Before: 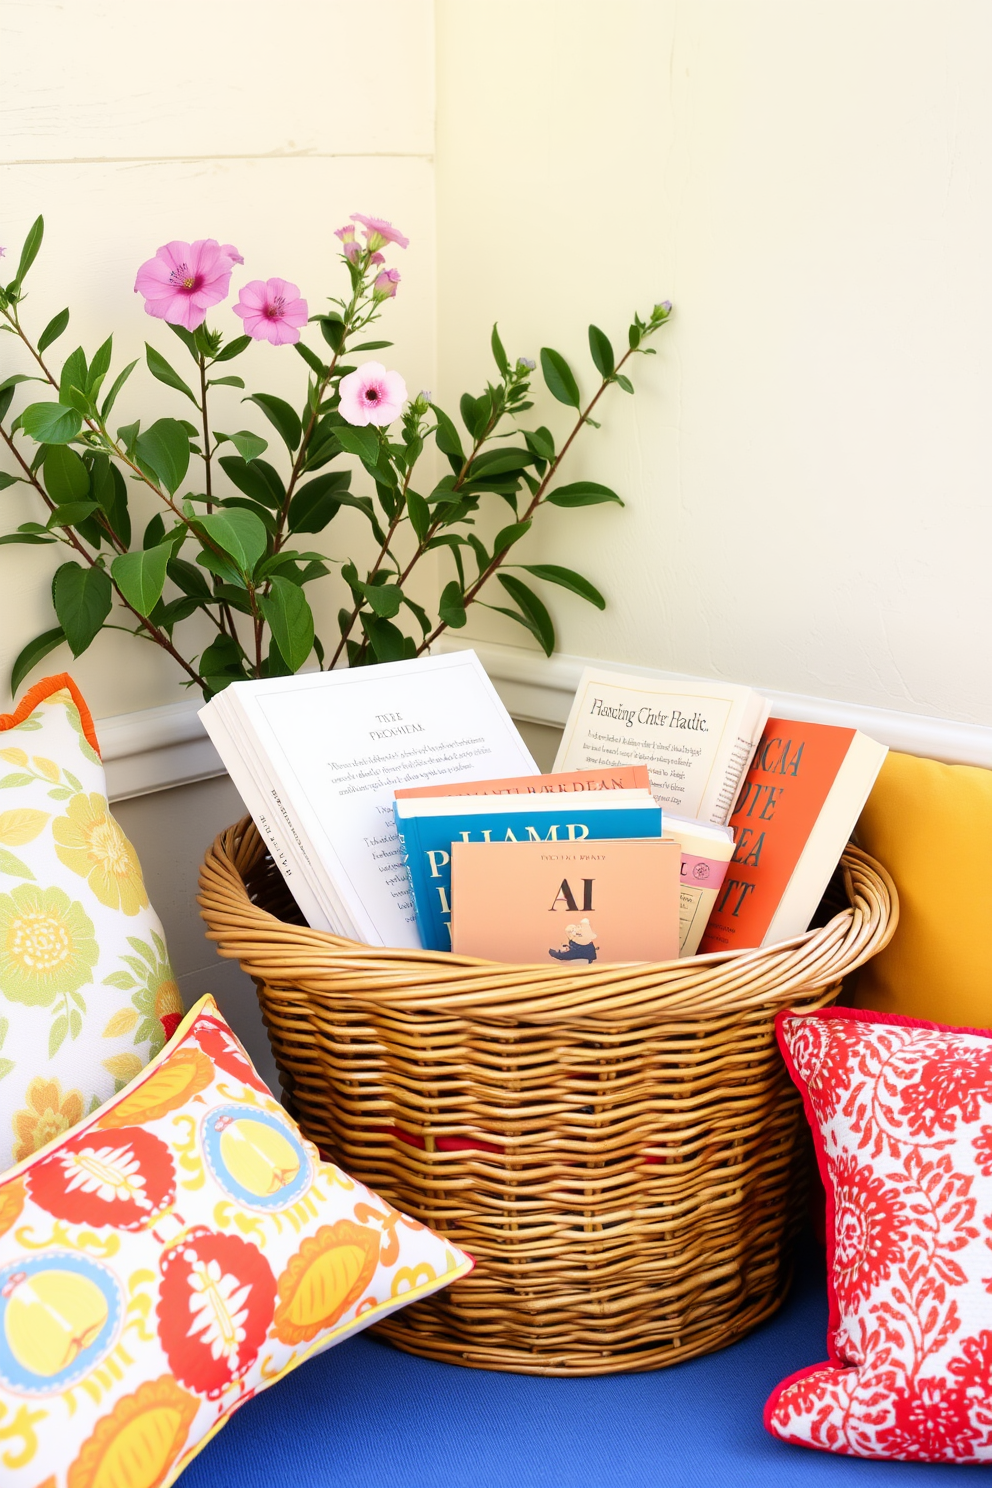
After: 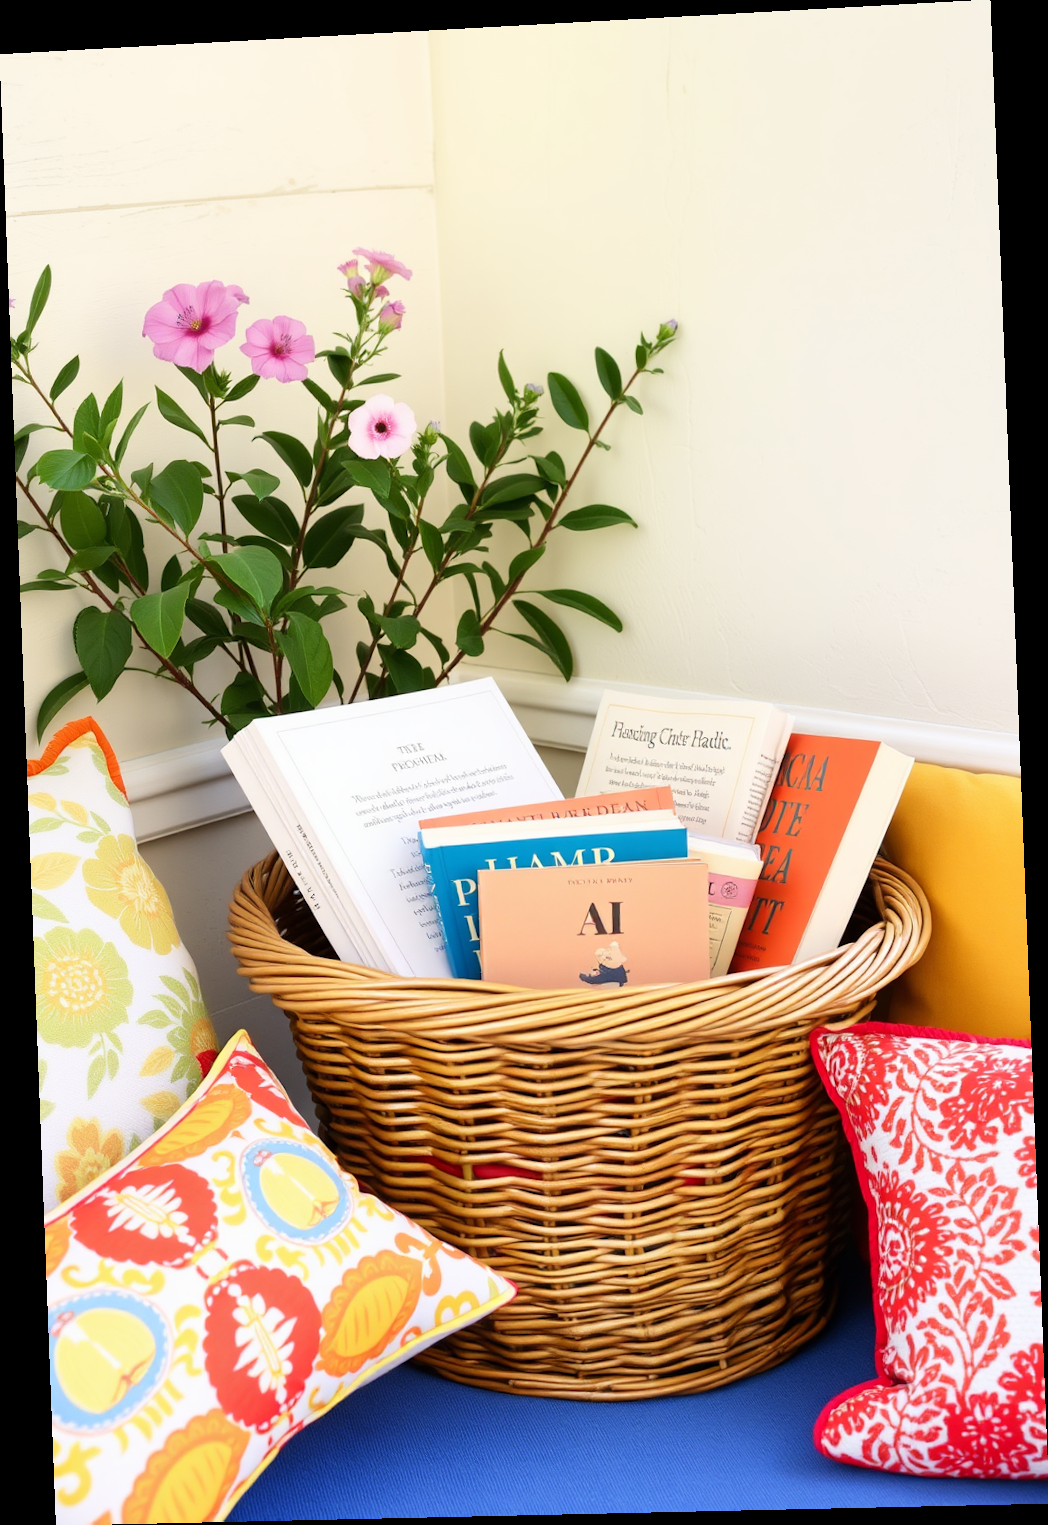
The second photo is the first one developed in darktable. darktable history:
tone equalizer: on, module defaults
rotate and perspective: rotation -2.22°, lens shift (horizontal) -0.022, automatic cropping off
